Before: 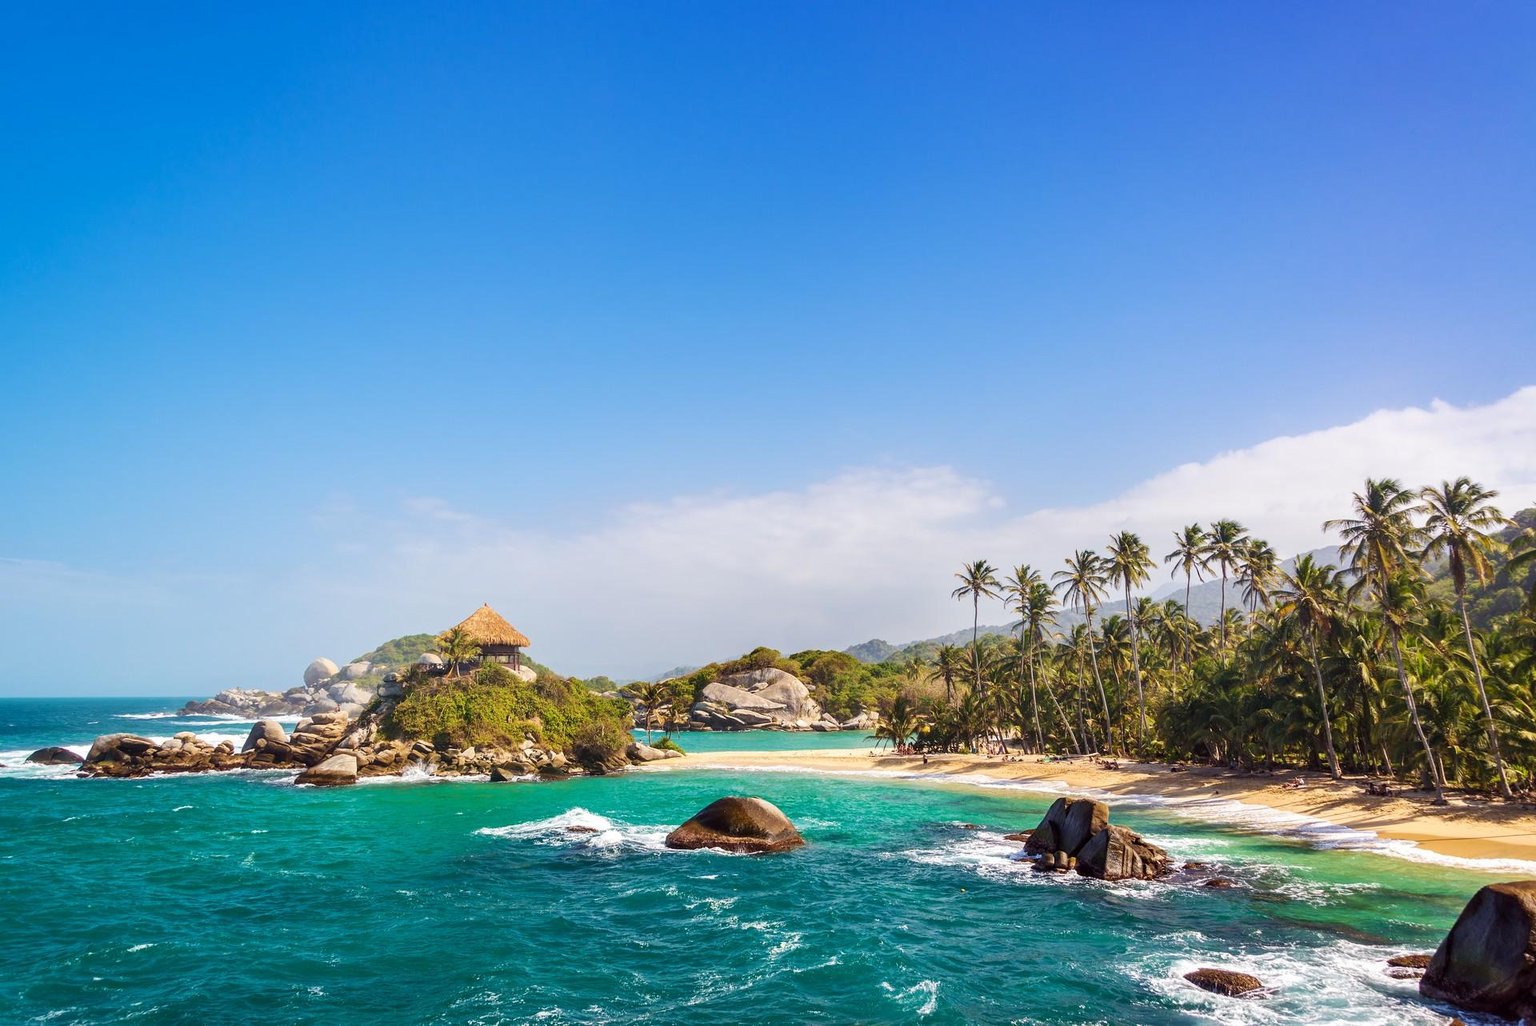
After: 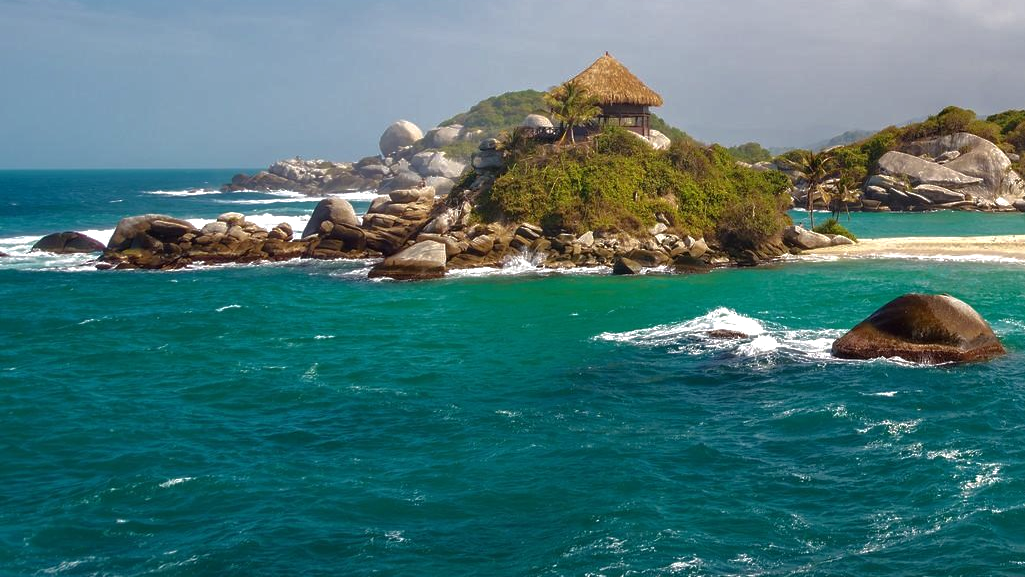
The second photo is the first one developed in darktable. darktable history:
exposure: exposure 0.2 EV, compensate highlight preservation false
base curve: curves: ch0 [(0, 0) (0.826, 0.587) (1, 1)]
crop and rotate: top 54.778%, right 46.61%, bottom 0.159%
